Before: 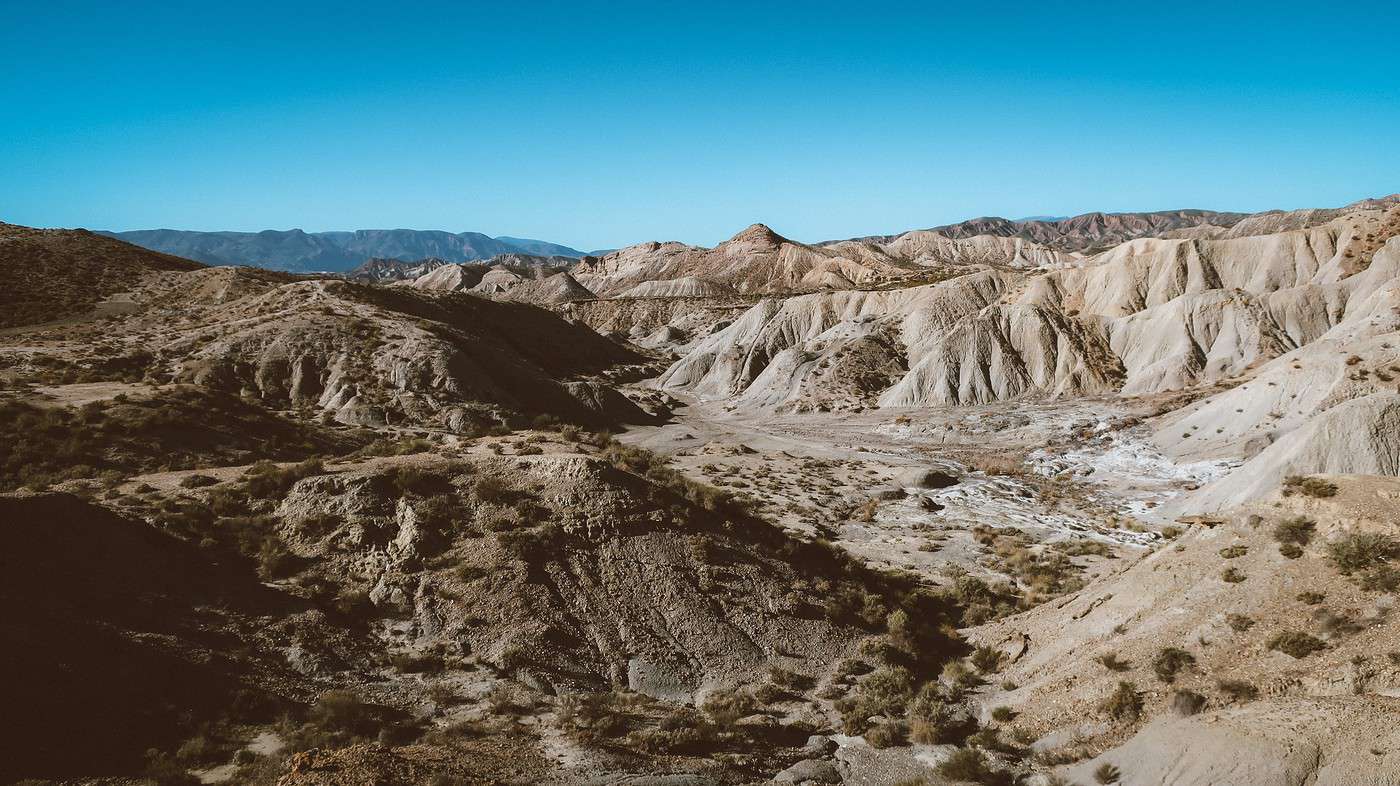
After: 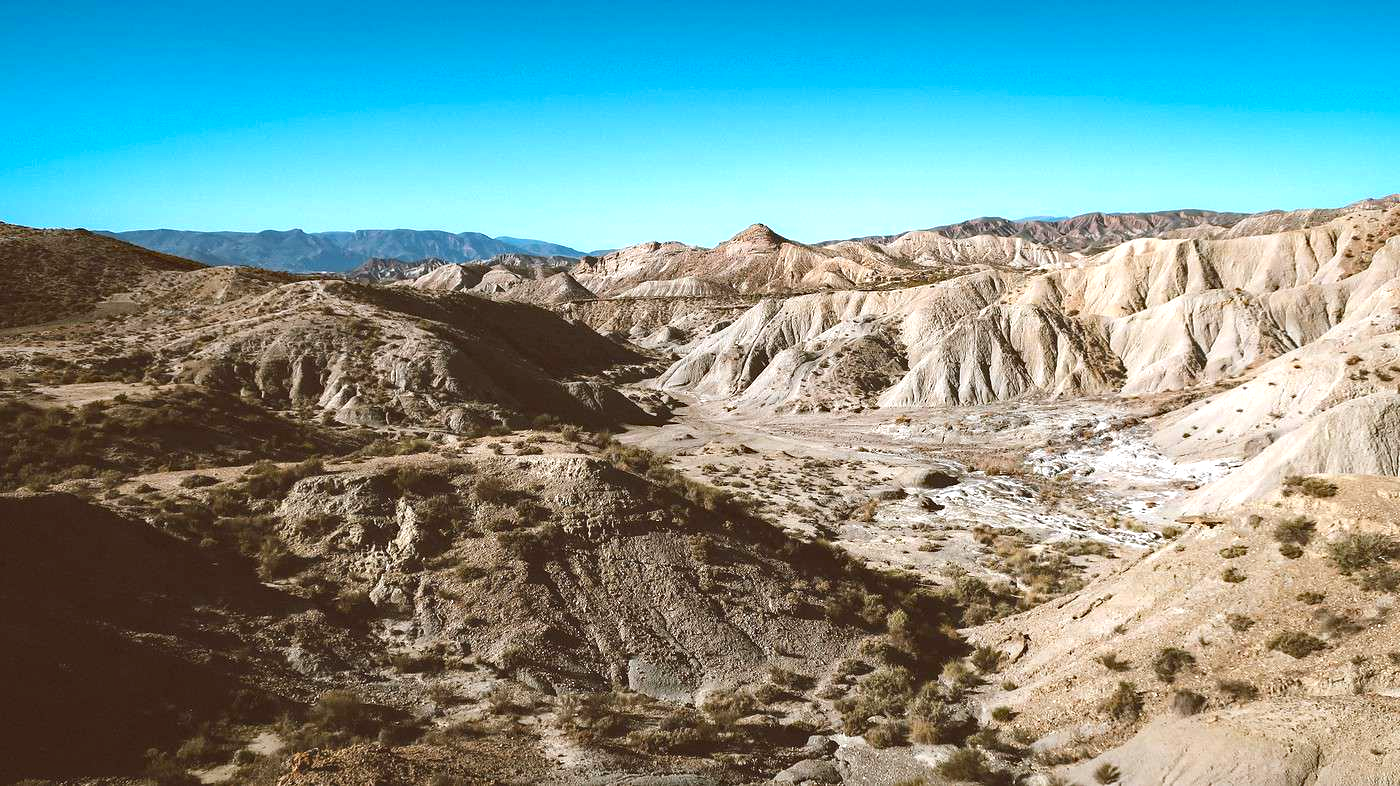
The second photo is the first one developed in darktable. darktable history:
exposure: black level correction 0, exposure 0.7 EV, compensate exposure bias true, compensate highlight preservation false
rotate and perspective: automatic cropping off
haze removal: compatibility mode true, adaptive false
